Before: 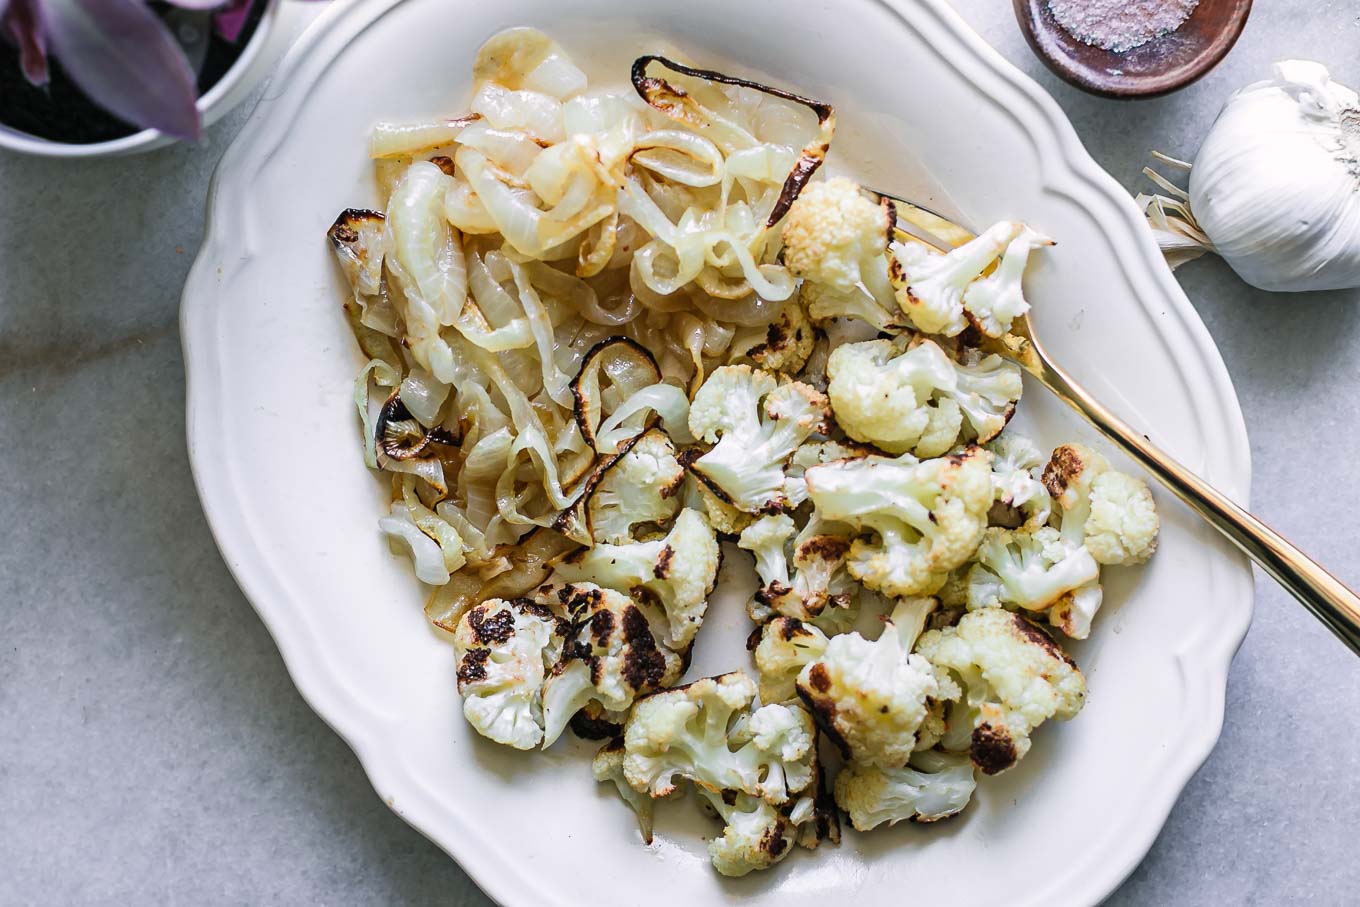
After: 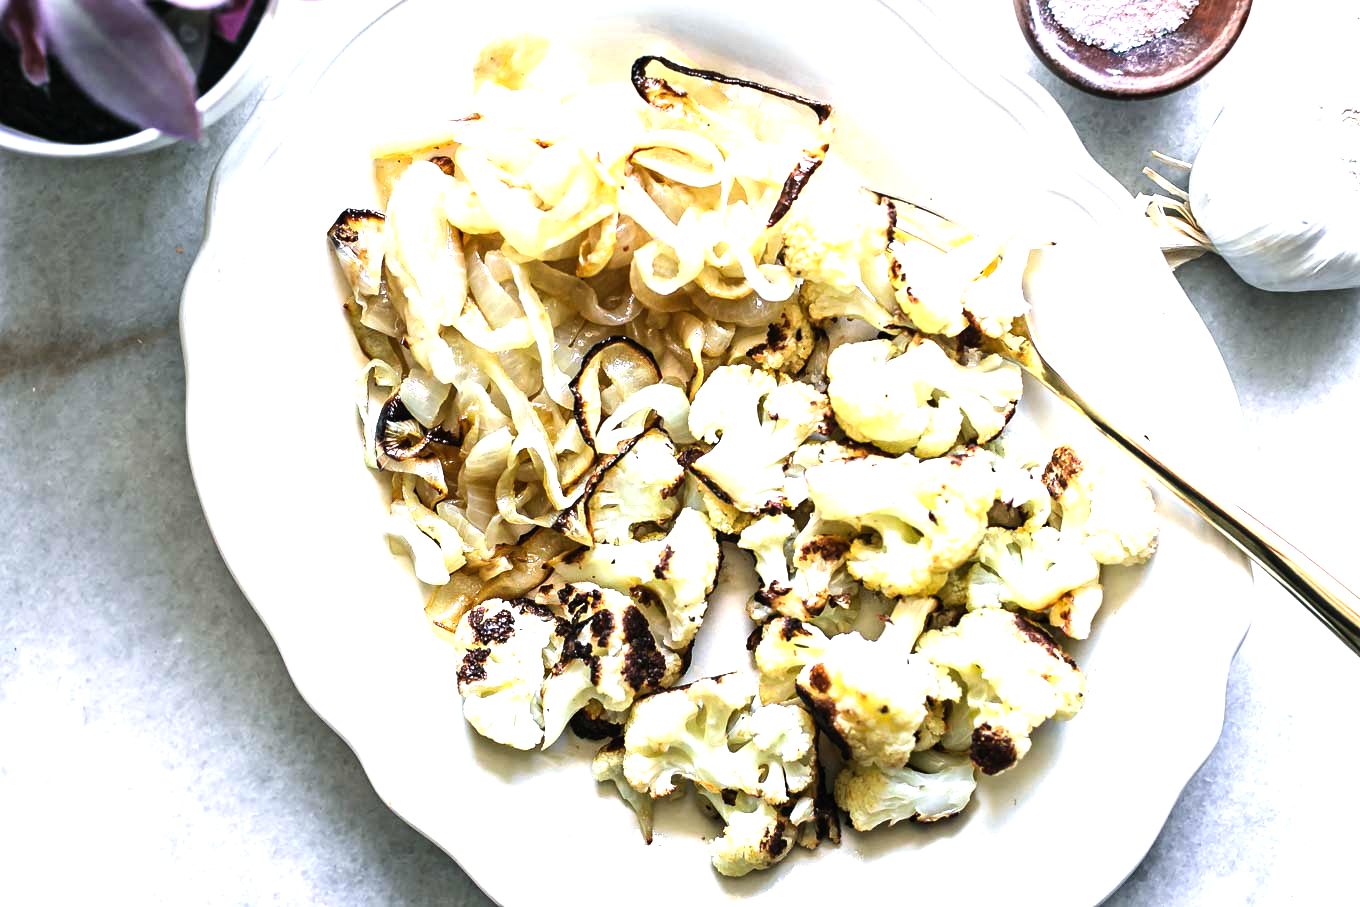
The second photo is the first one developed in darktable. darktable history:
tone equalizer: -8 EV -0.733 EV, -7 EV -0.685 EV, -6 EV -0.611 EV, -5 EV -0.367 EV, -3 EV 0.375 EV, -2 EV 0.6 EV, -1 EV 0.691 EV, +0 EV 0.757 EV, edges refinement/feathering 500, mask exposure compensation -1.57 EV, preserve details no
exposure: black level correction 0, exposure 0.702 EV, compensate highlight preservation false
